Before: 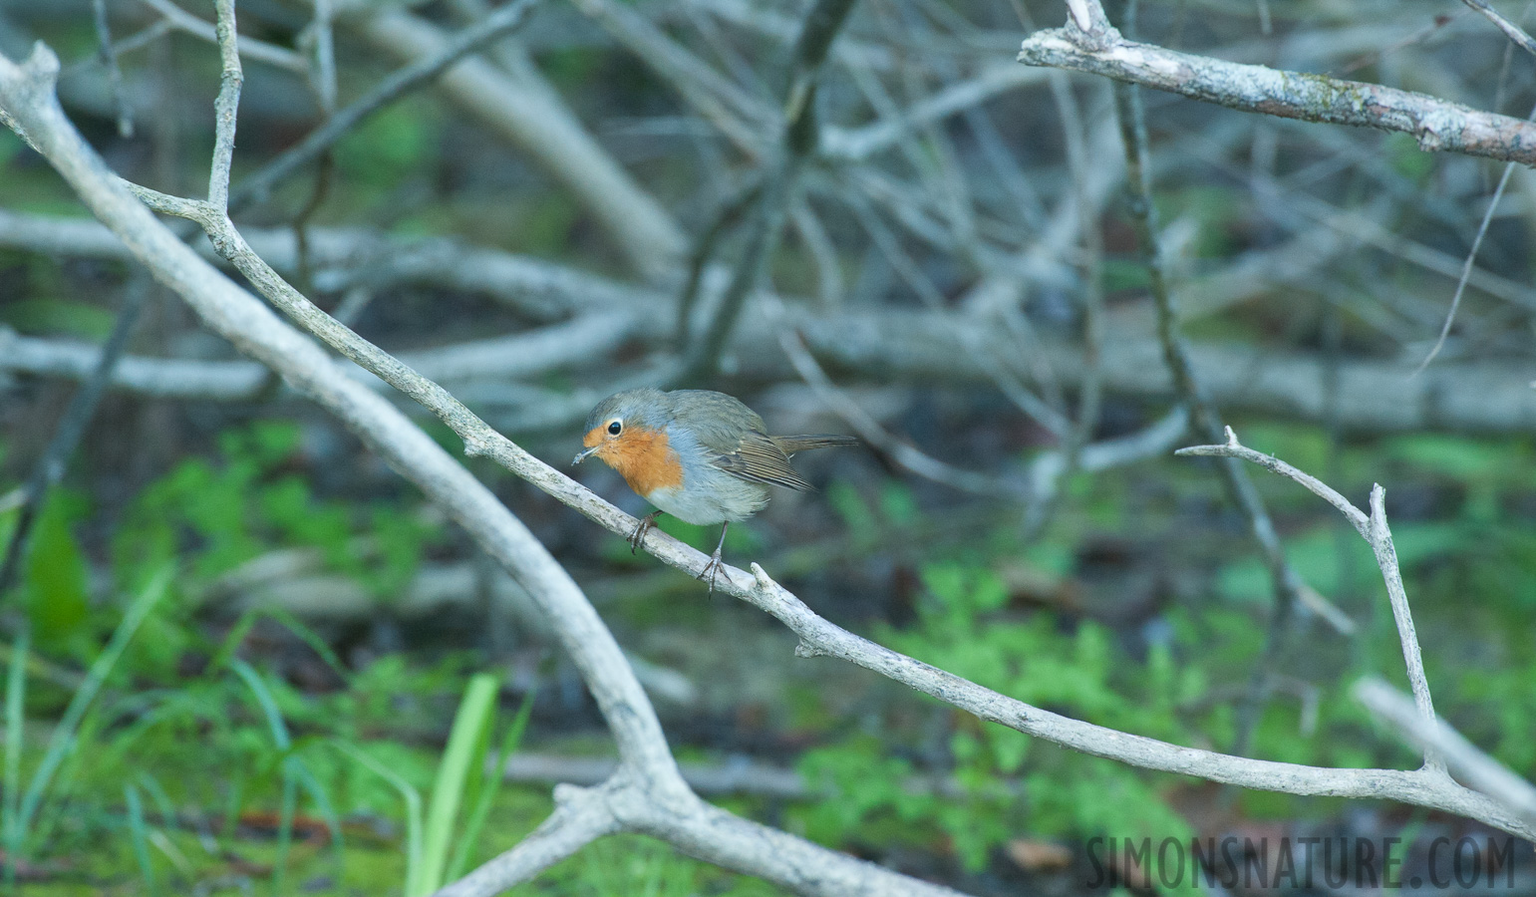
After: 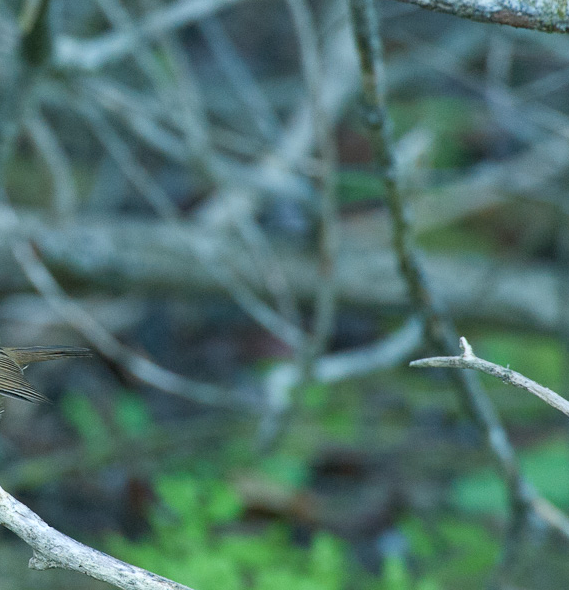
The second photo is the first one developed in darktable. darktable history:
crop and rotate: left 49.936%, top 10.094%, right 13.136%, bottom 24.256%
haze removal: compatibility mode true, adaptive false
